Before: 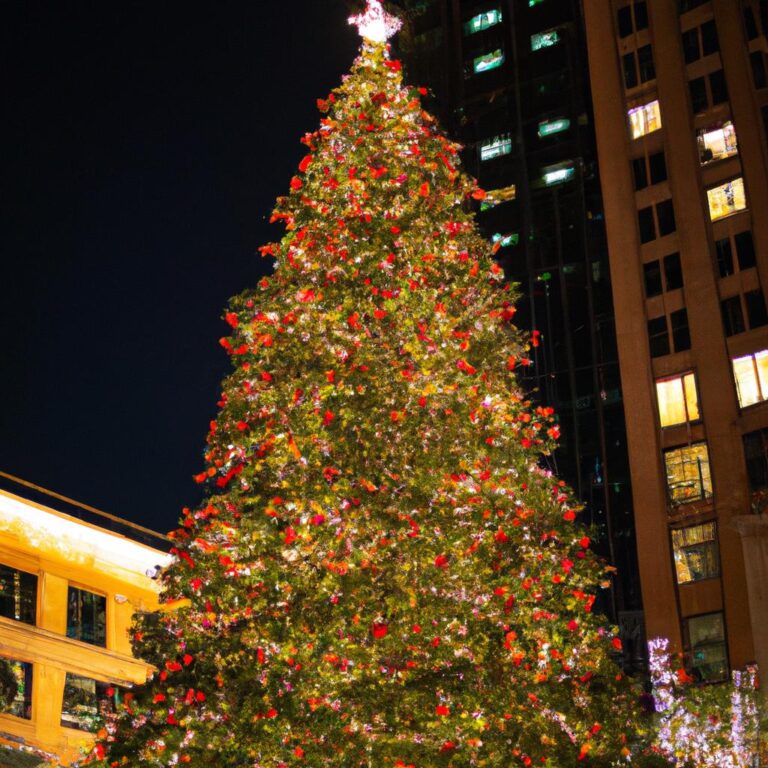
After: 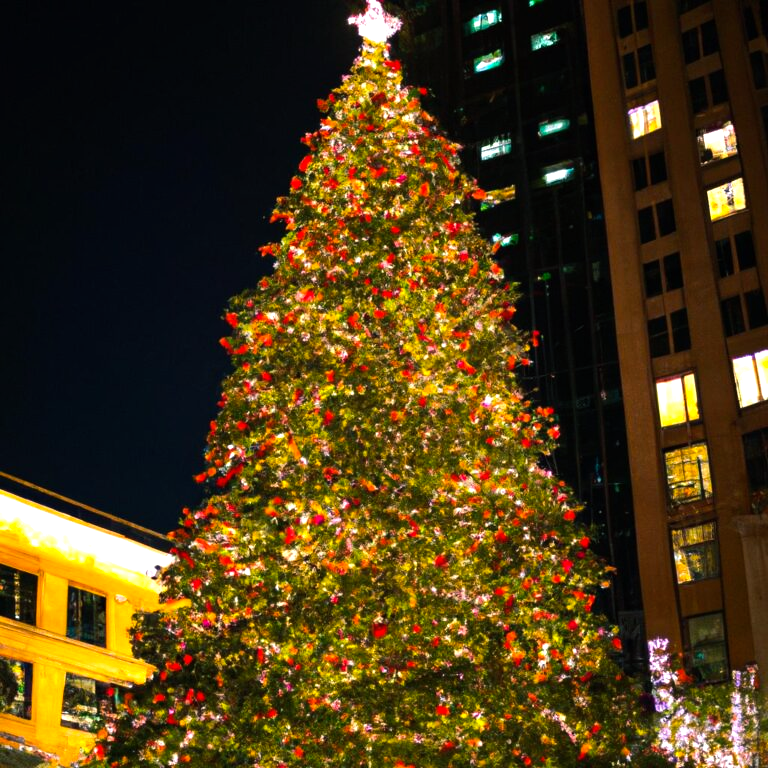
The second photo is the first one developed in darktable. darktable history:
color balance rgb: shadows lift › chroma 2.537%, shadows lift › hue 189.44°, perceptual saturation grading › global saturation 15.093%, perceptual brilliance grading › highlights 20.088%, perceptual brilliance grading › mid-tones 20.422%, perceptual brilliance grading › shadows -20.143%
